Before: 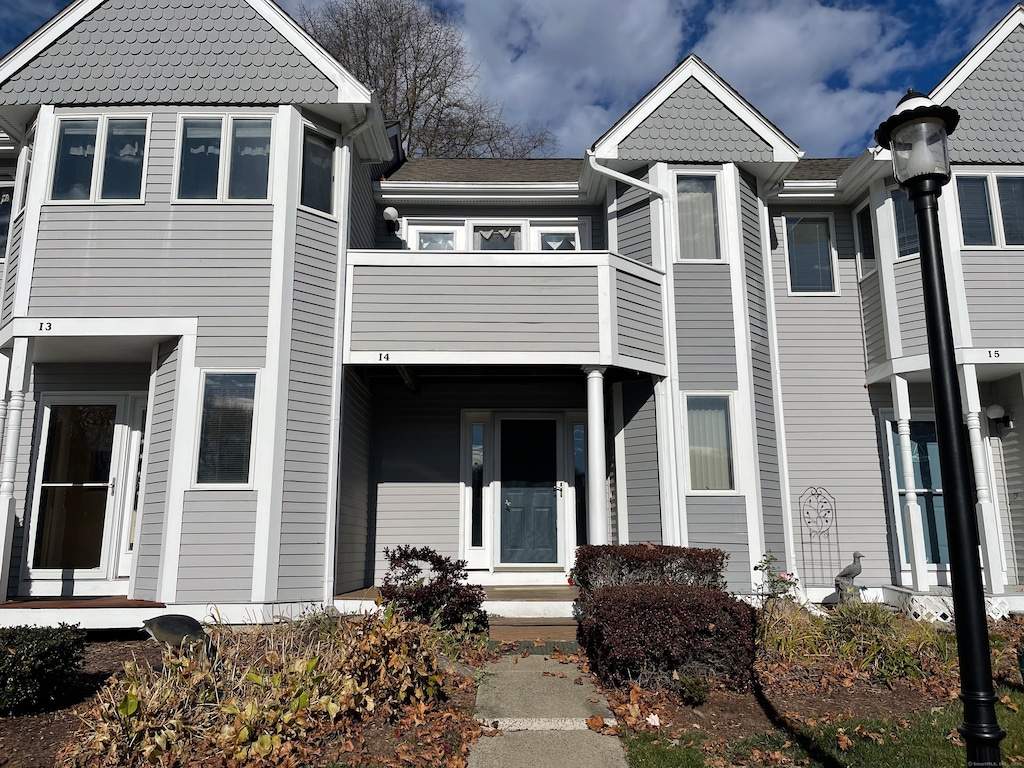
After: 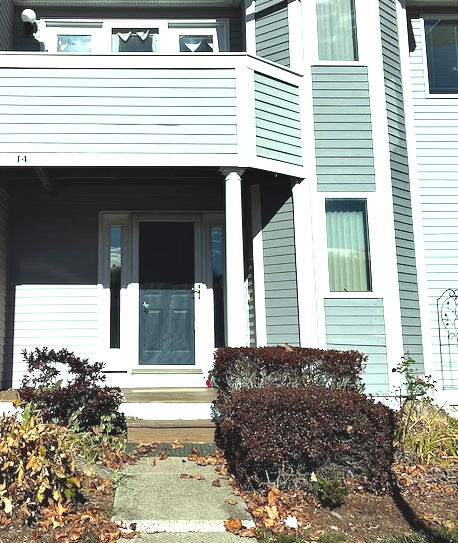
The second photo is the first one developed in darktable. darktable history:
color balance rgb: highlights gain › luminance 19.745%, highlights gain › chroma 2.825%, highlights gain › hue 171.46°, perceptual saturation grading › global saturation -1.167%, global vibrance 20%
crop: left 35.423%, top 25.819%, right 19.813%, bottom 3.415%
shadows and highlights: soften with gaussian
exposure: black level correction -0.006, exposure 1 EV, compensate exposure bias true, compensate highlight preservation false
